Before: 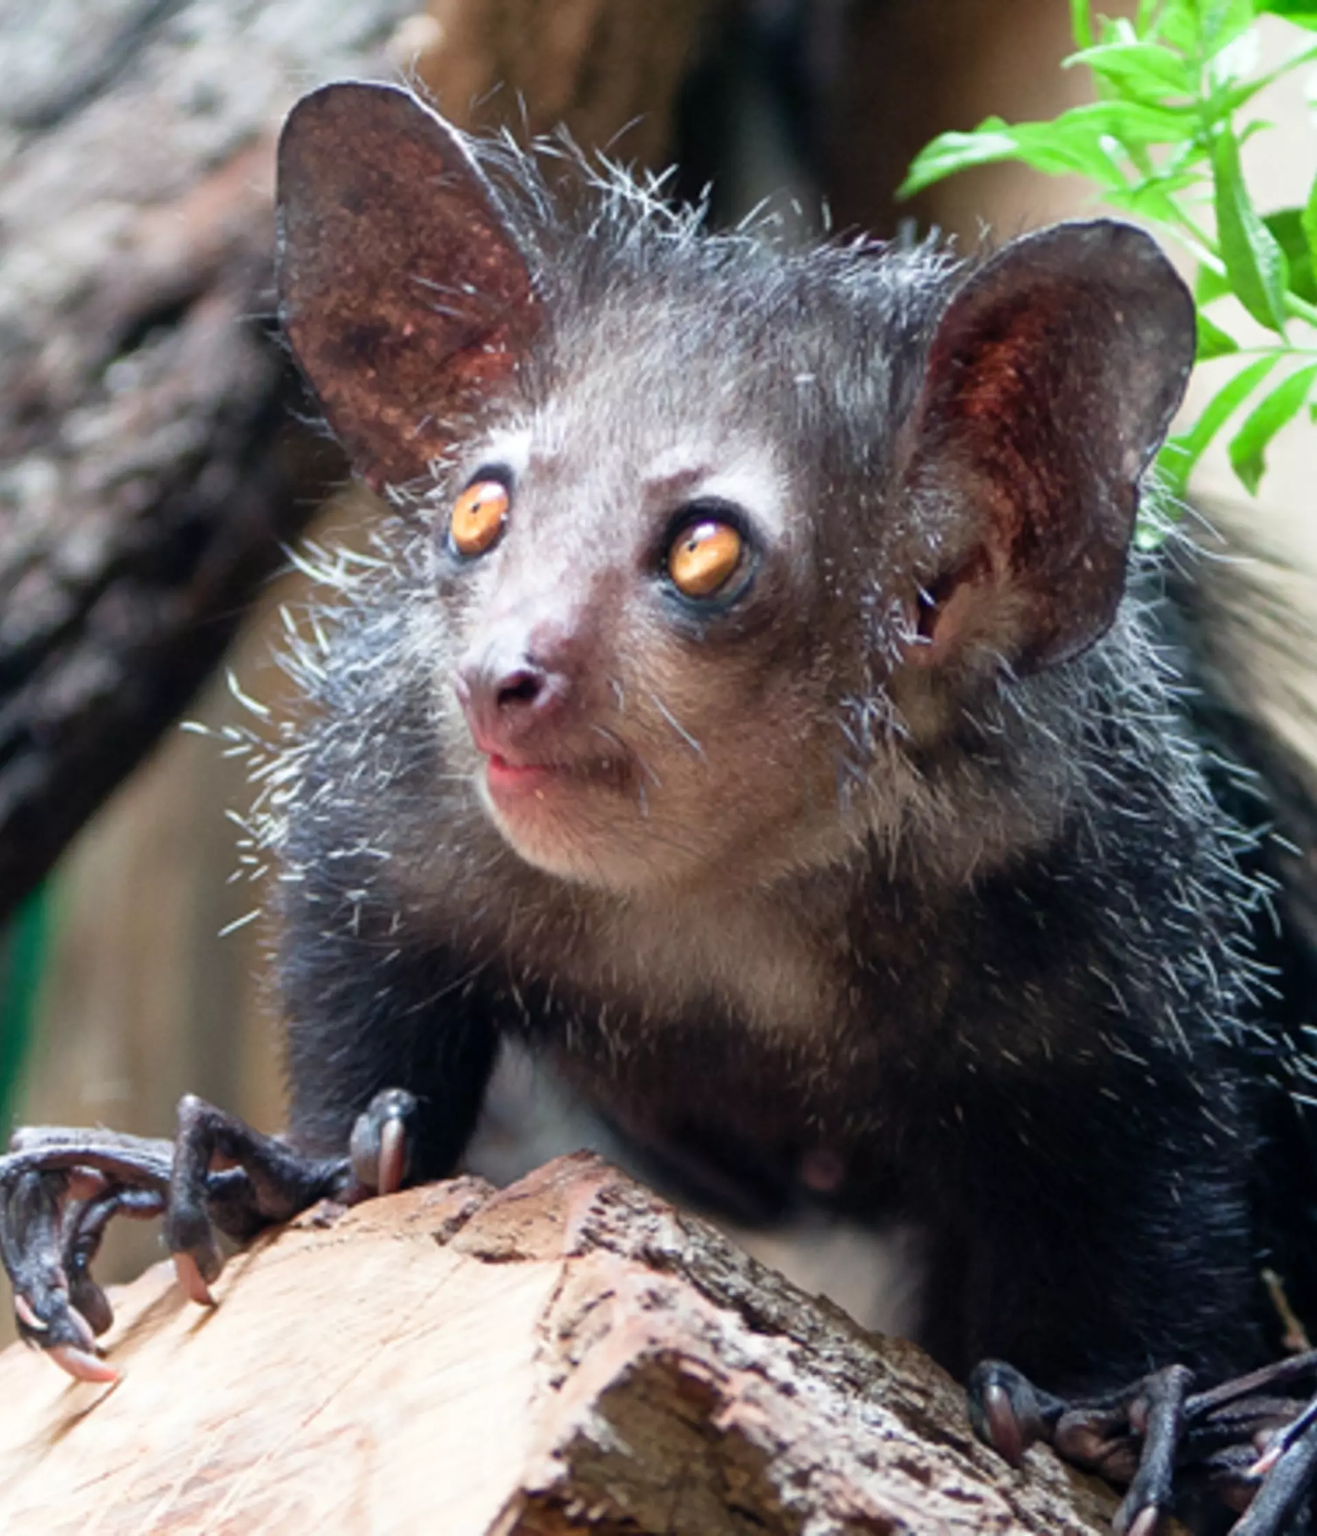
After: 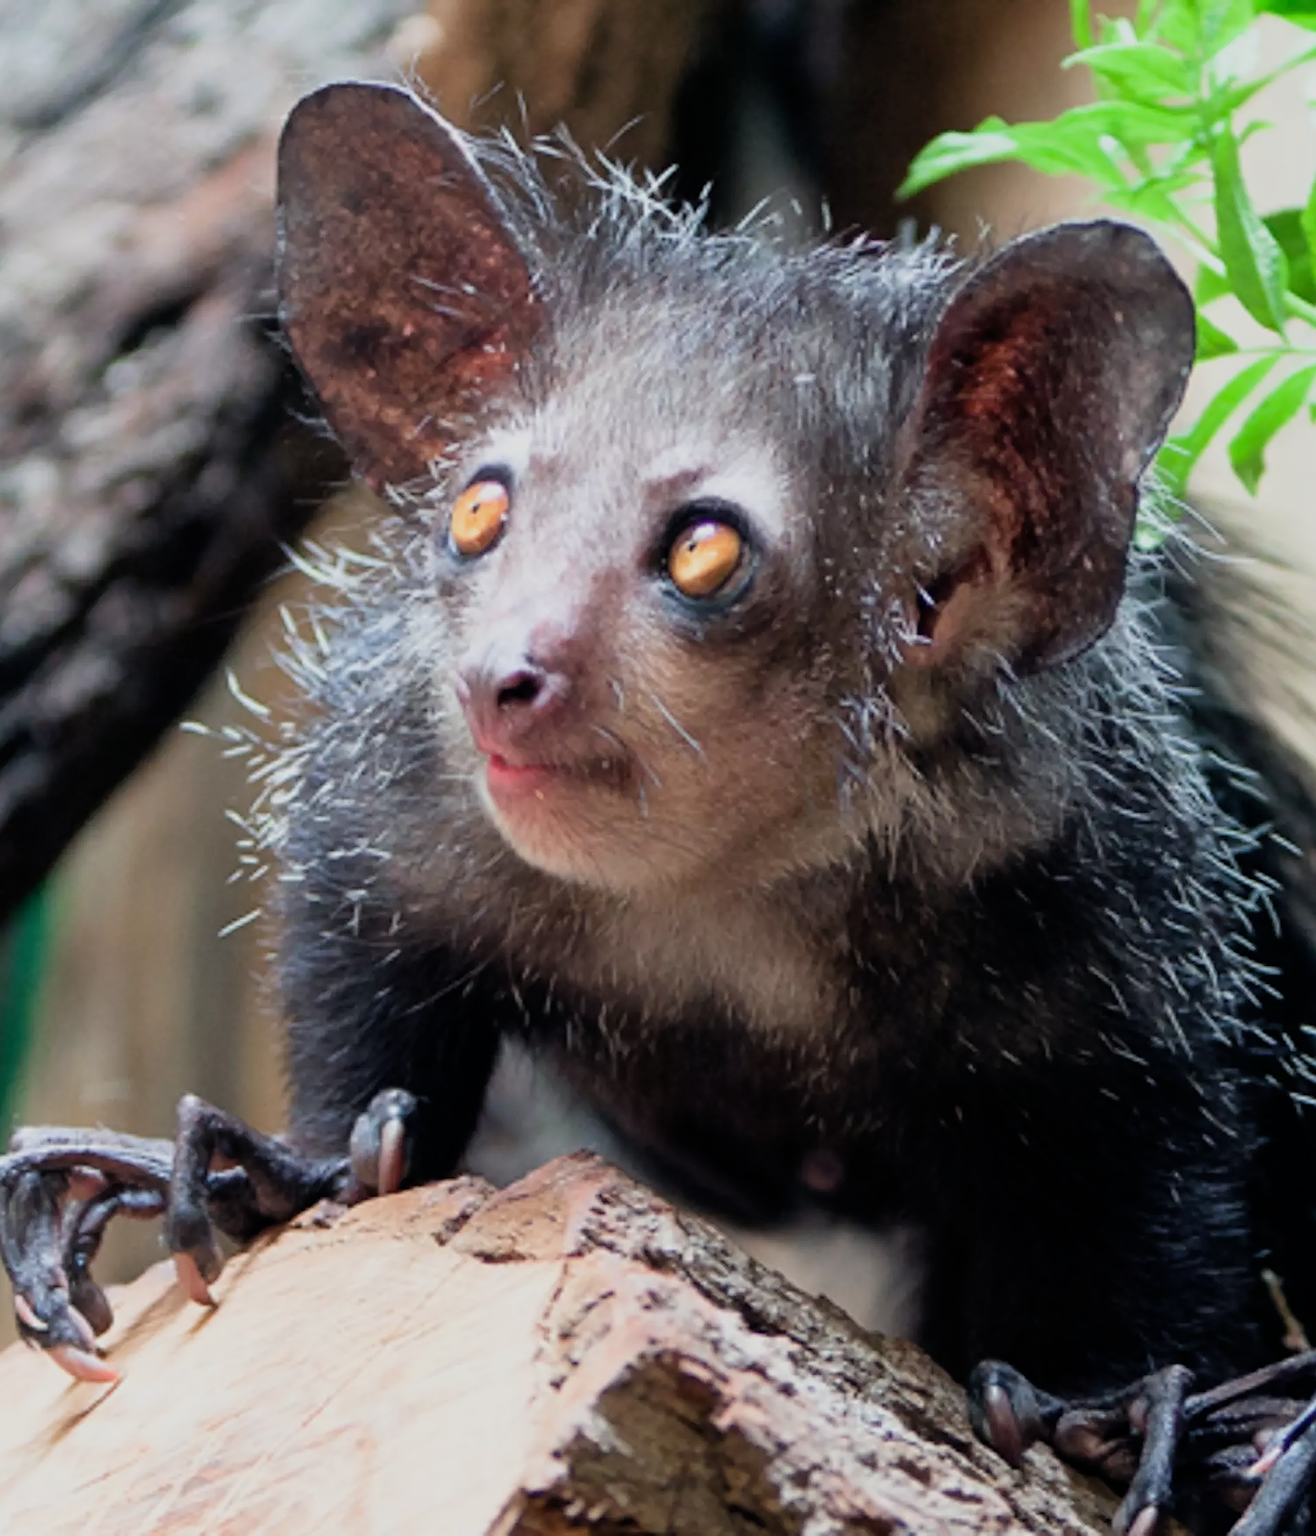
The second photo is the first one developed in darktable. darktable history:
filmic rgb: black relative exposure -8.15 EV, white relative exposure 3.77 EV, threshold 2.95 EV, hardness 4.43, color science v6 (2022), enable highlight reconstruction true
sharpen: radius 1.365, amount 1.236, threshold 0.74
